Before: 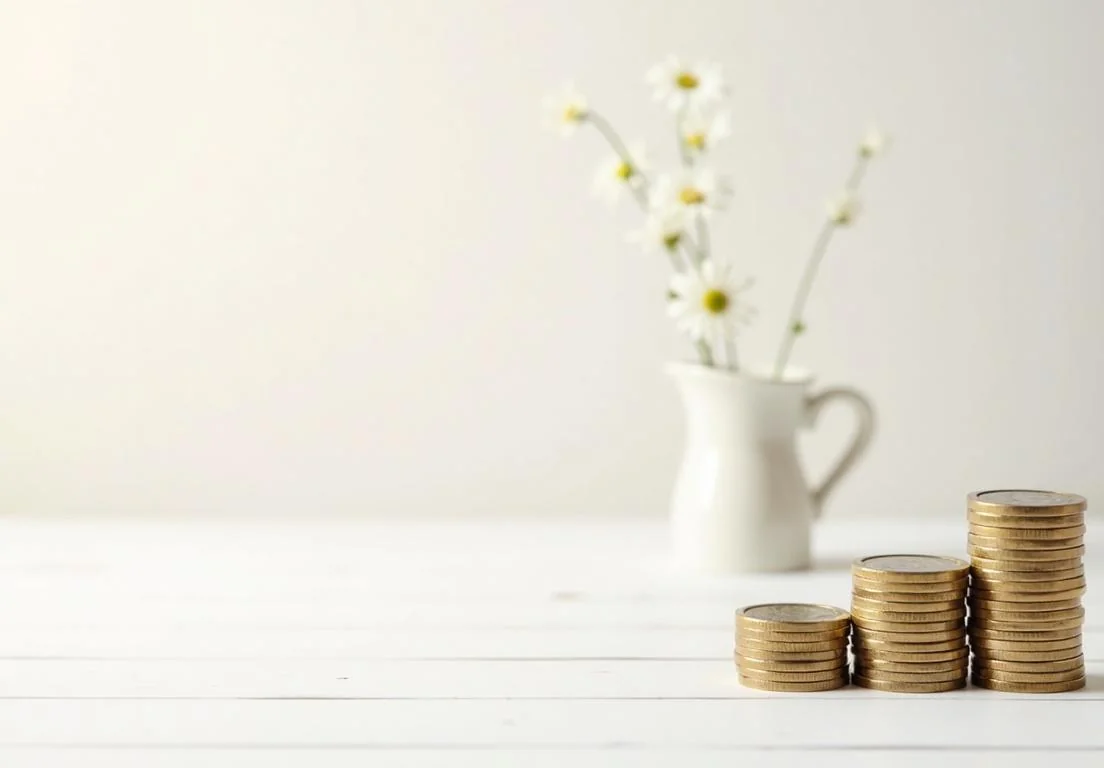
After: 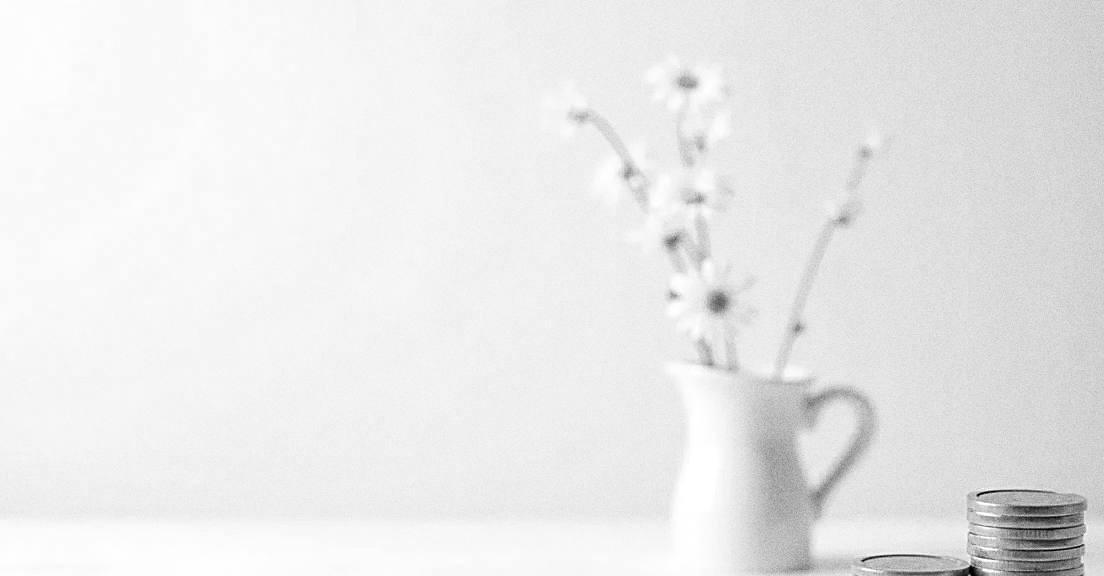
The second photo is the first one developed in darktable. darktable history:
crop: bottom 24.988%
grain: coarseness 0.09 ISO, strength 40%
exposure: black level correction 0.005, exposure 0.286 EV, compensate highlight preservation false
monochrome: a -92.57, b 58.91
sharpen: amount 0.6
